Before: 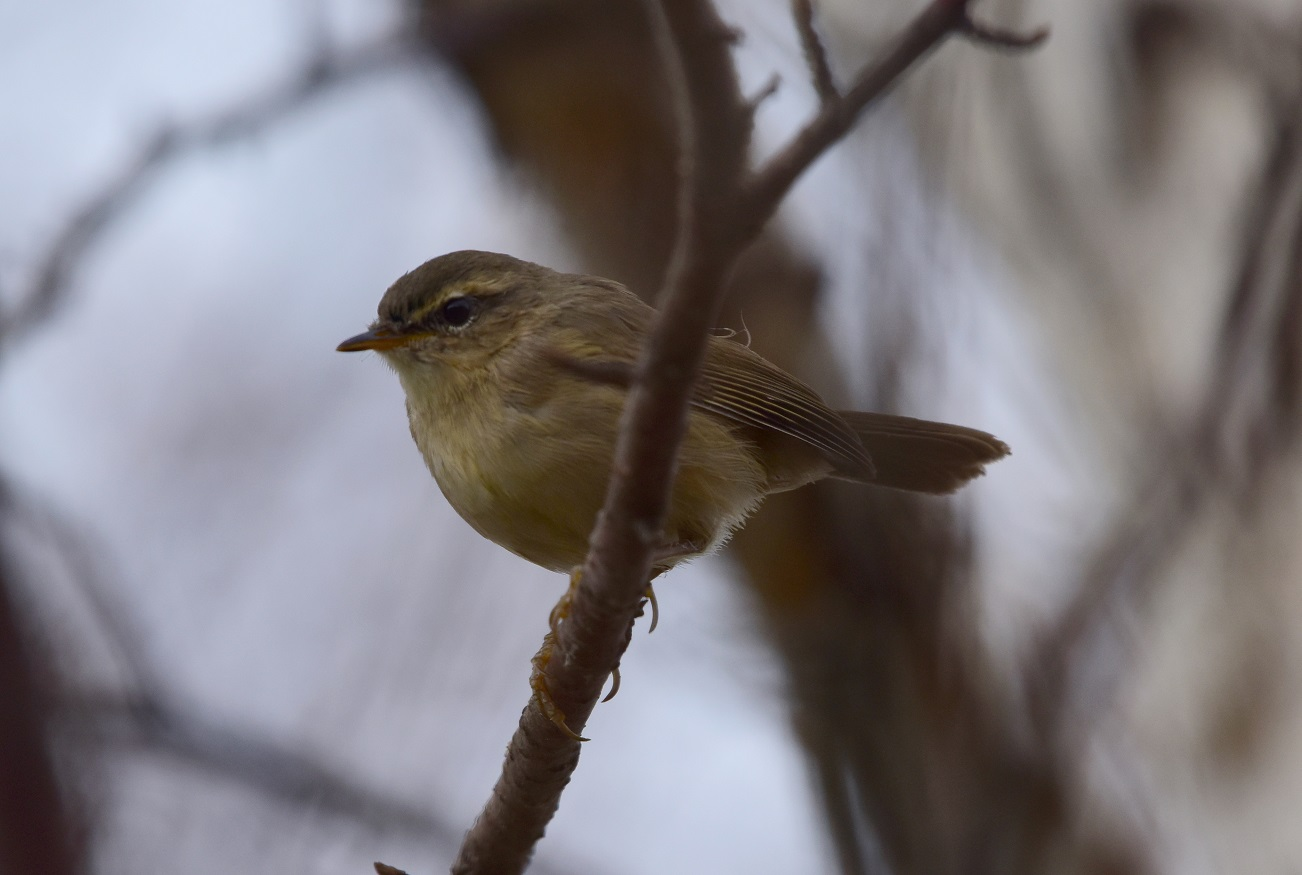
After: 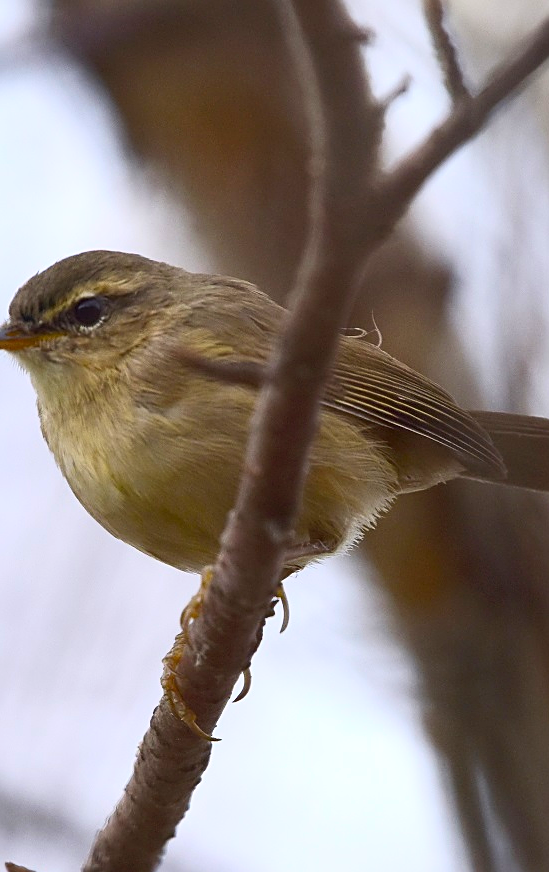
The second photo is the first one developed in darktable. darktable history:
crop: left 28.345%, right 29.209%
contrast brightness saturation: contrast 0.197, brightness 0.156, saturation 0.221
exposure: black level correction 0, exposure 0.595 EV, compensate highlight preservation false
sharpen: on, module defaults
